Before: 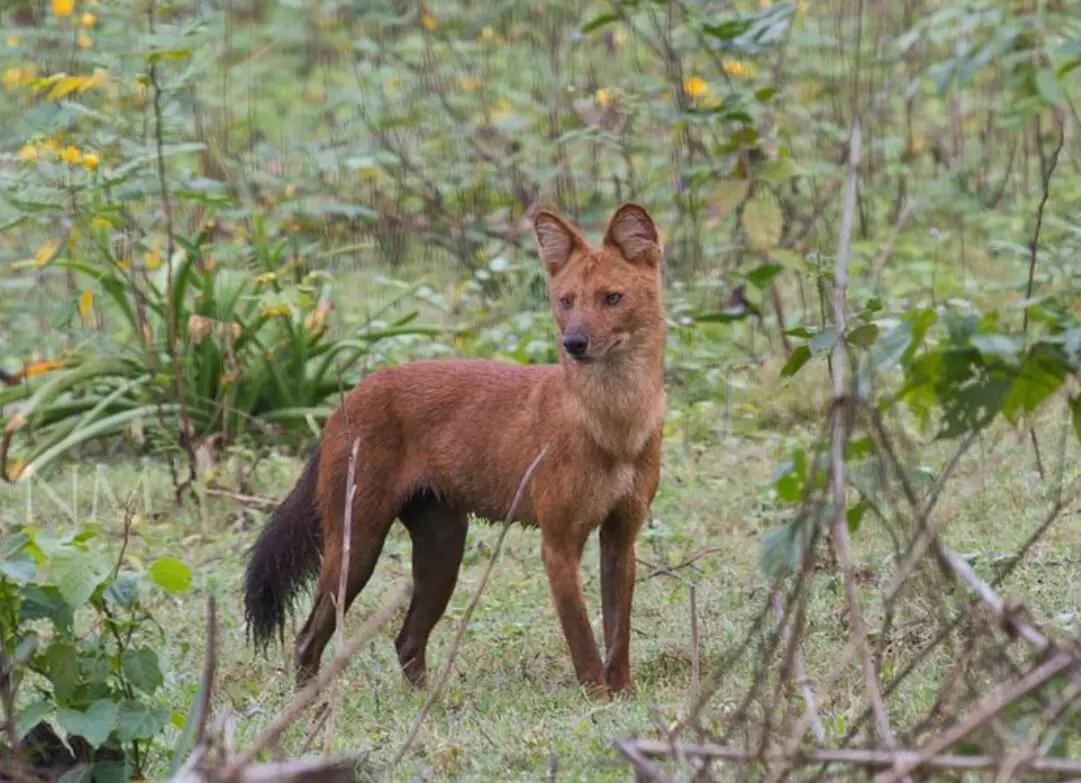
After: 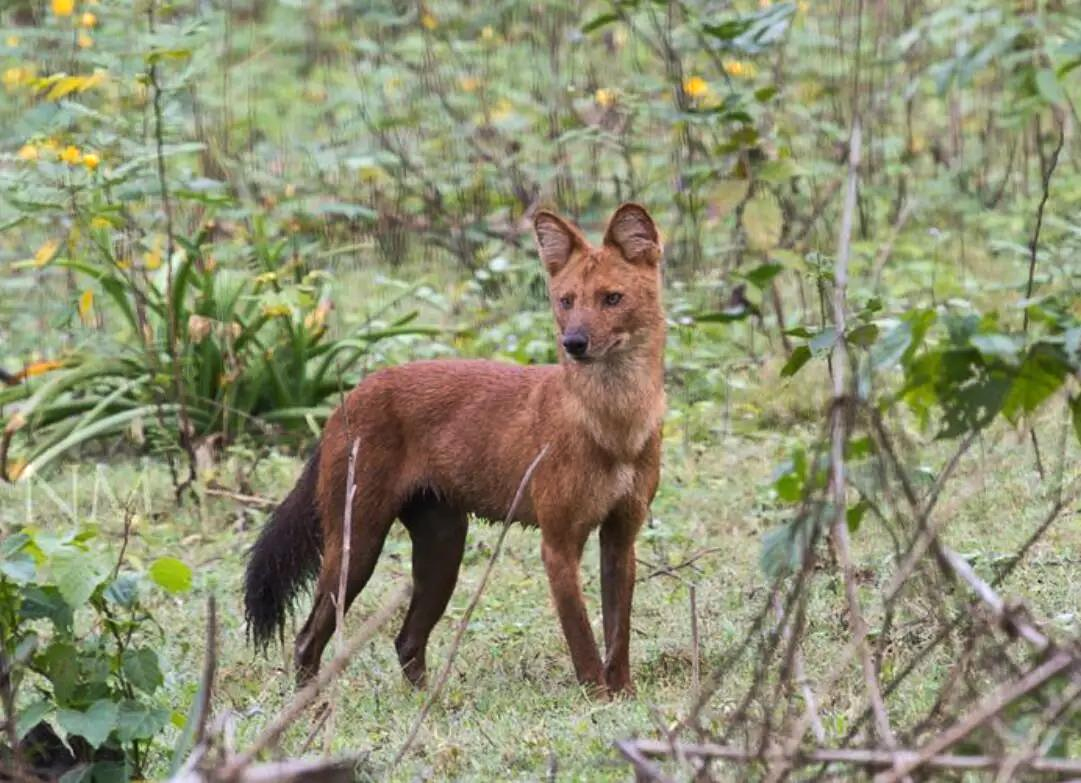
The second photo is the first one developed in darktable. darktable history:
tone equalizer: -8 EV -0.385 EV, -7 EV -0.423 EV, -6 EV -0.337 EV, -5 EV -0.247 EV, -3 EV 0.213 EV, -2 EV 0.348 EV, -1 EV 0.369 EV, +0 EV 0.414 EV, edges refinement/feathering 500, mask exposure compensation -1.57 EV, preserve details no
